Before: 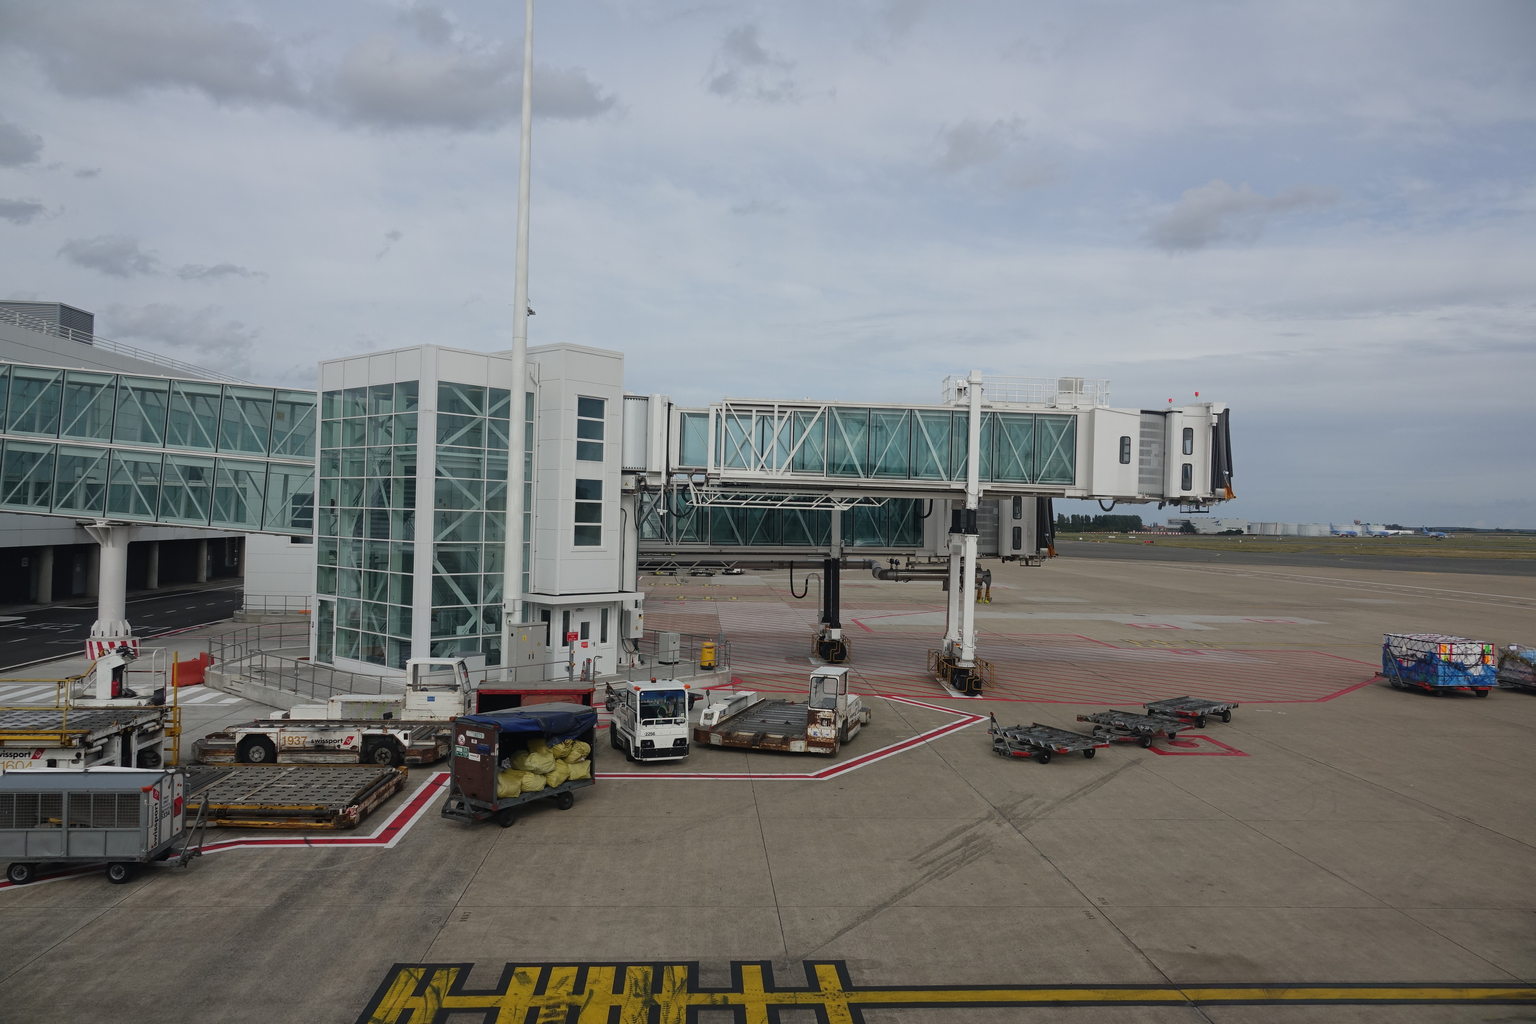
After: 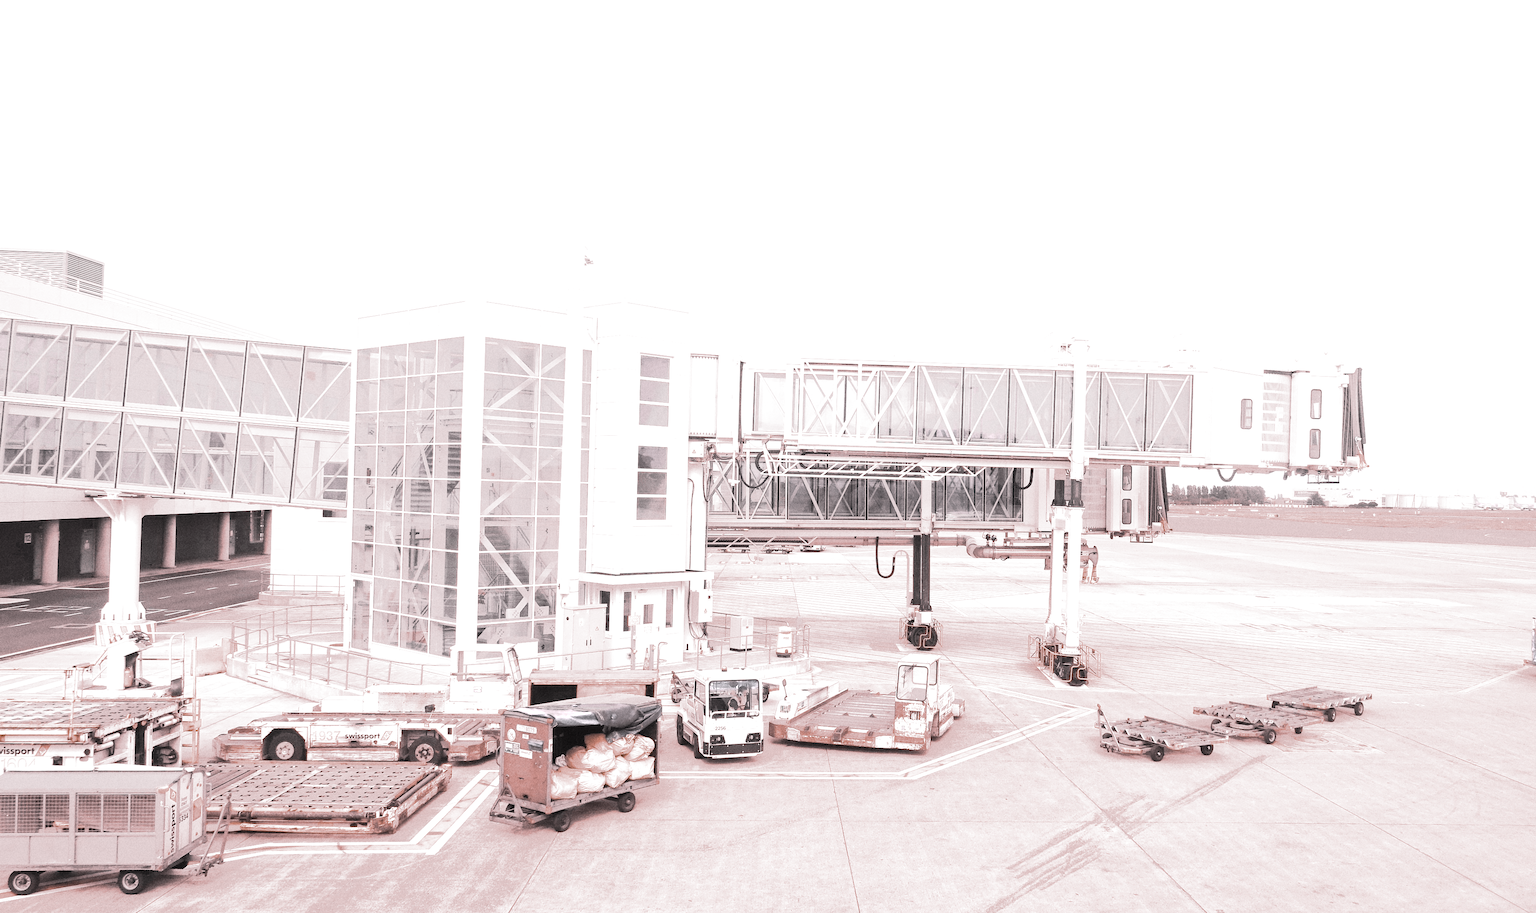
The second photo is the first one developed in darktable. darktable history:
white balance: red 4.26, blue 1.802
crop: top 7.49%, right 9.717%, bottom 11.943%
exposure: black level correction 0, exposure 1.2 EV, compensate highlight preservation false
tone equalizer: on, module defaults
grain: on, module defaults
filmic rgb: black relative exposure -7.82 EV, white relative exposure 4.29 EV, hardness 3.86, color science v6 (2022)
color zones: curves: ch0 [(0, 0.613) (0.01, 0.613) (0.245, 0.448) (0.498, 0.529) (0.642, 0.665) (0.879, 0.777) (0.99, 0.613)]; ch1 [(0, 0.035) (0.121, 0.189) (0.259, 0.197) (0.415, 0.061) (0.589, 0.022) (0.732, 0.022) (0.857, 0.026) (0.991, 0.053)]
